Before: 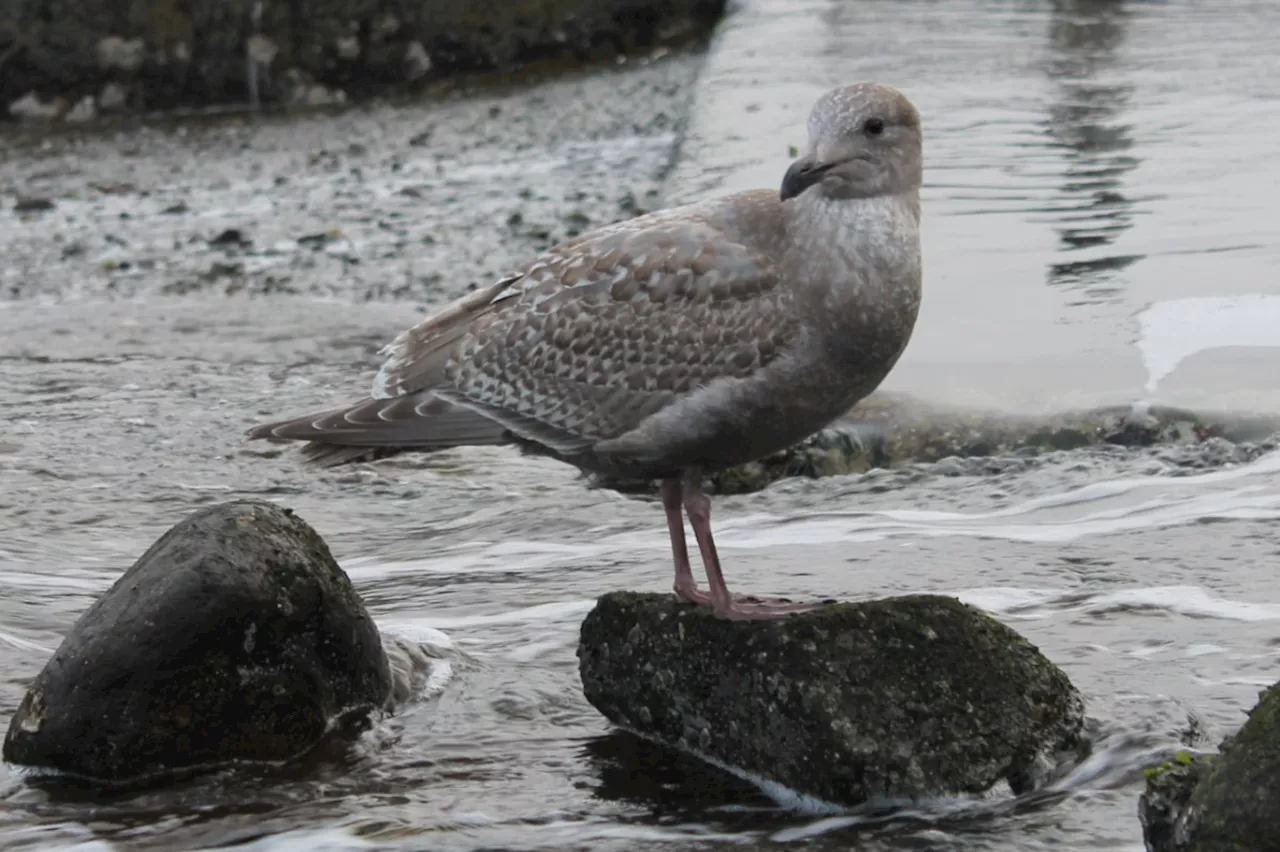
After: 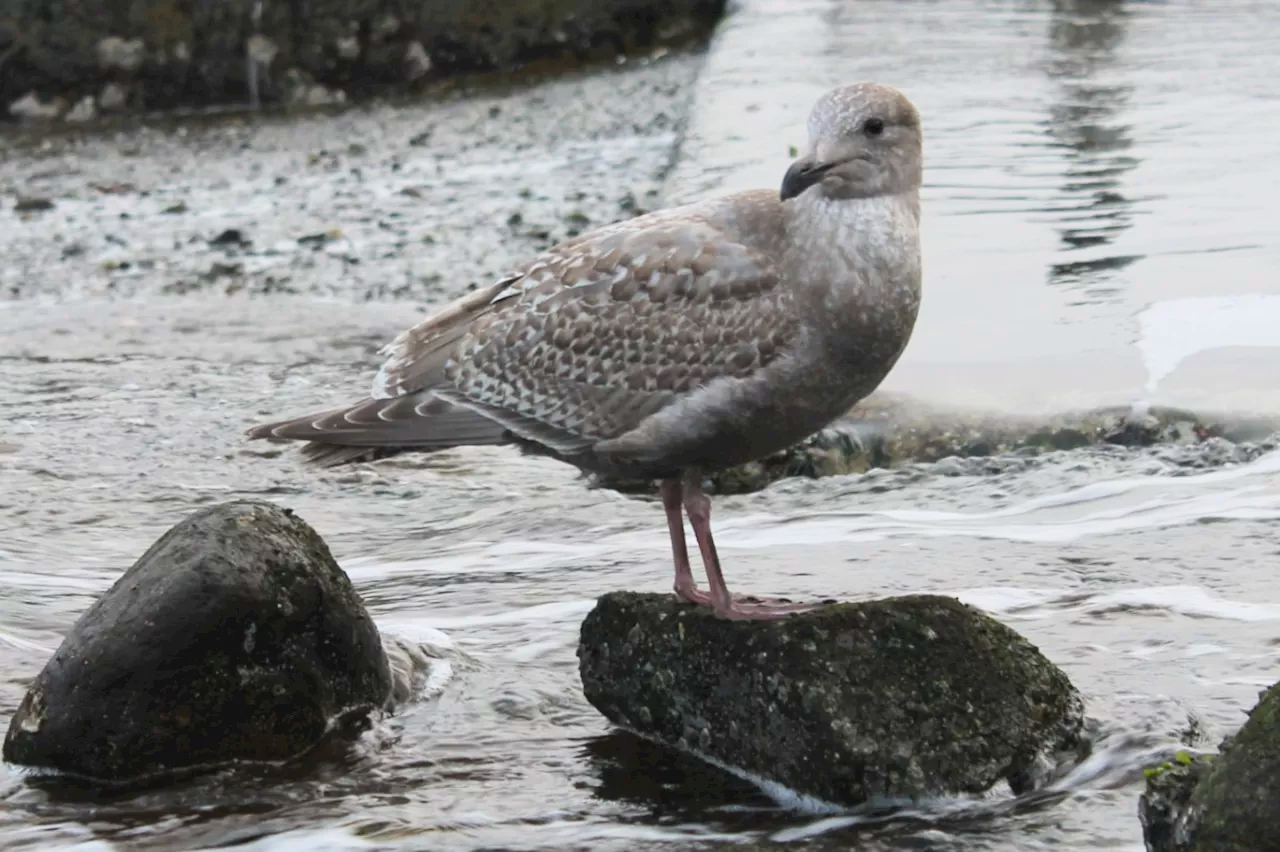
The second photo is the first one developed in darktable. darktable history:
contrast brightness saturation: contrast 0.204, brightness 0.167, saturation 0.218
